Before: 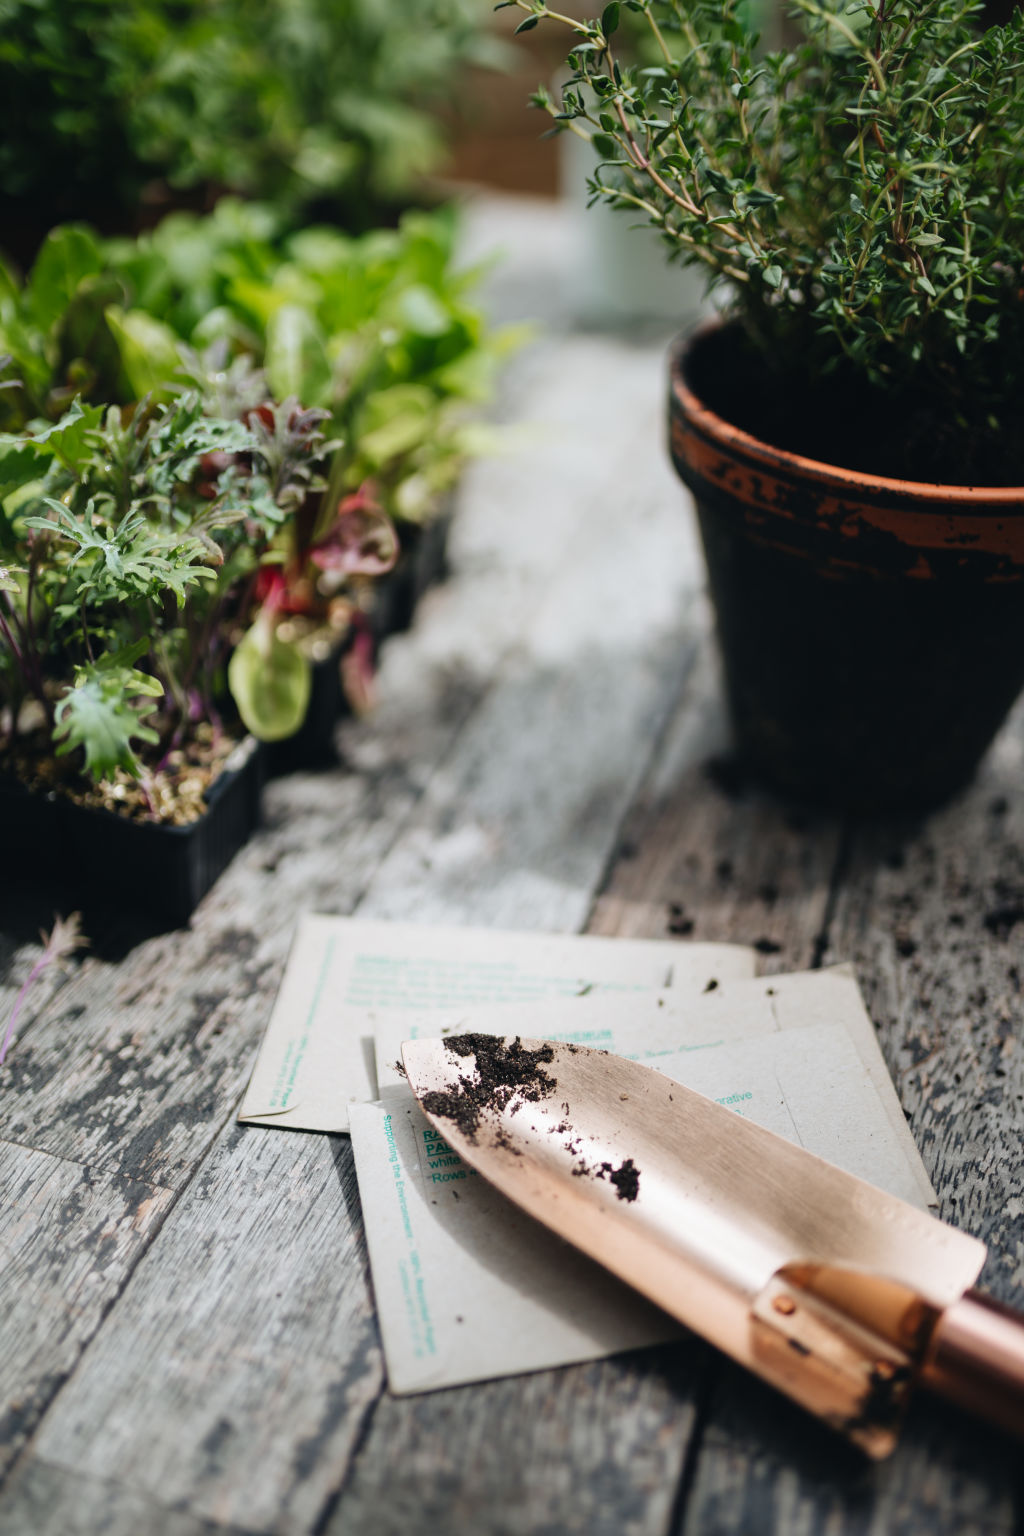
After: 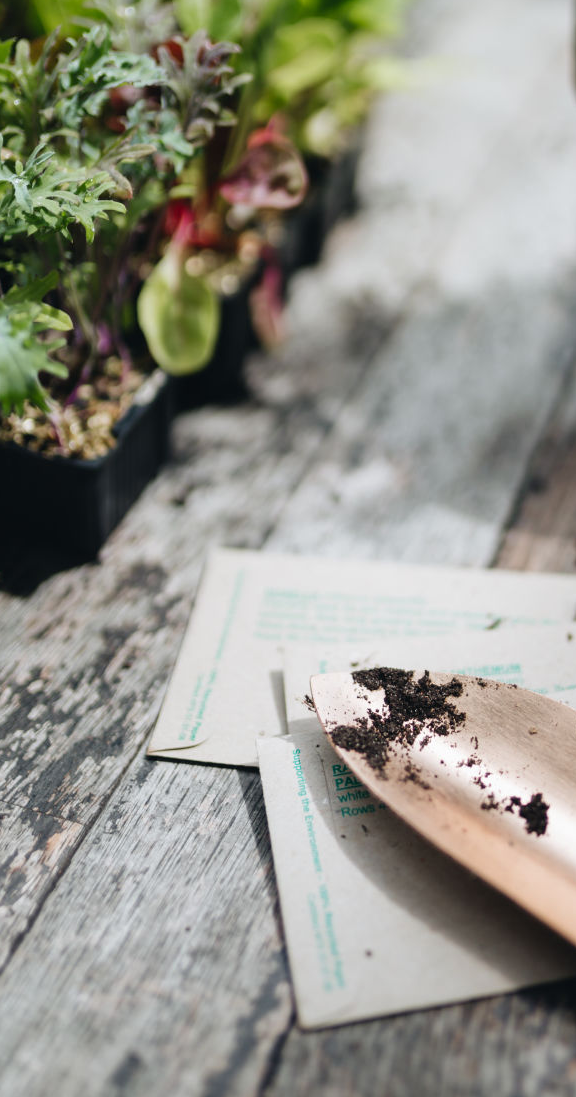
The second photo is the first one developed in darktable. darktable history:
tone equalizer: on, module defaults
crop: left 8.966%, top 23.852%, right 34.699%, bottom 4.703%
